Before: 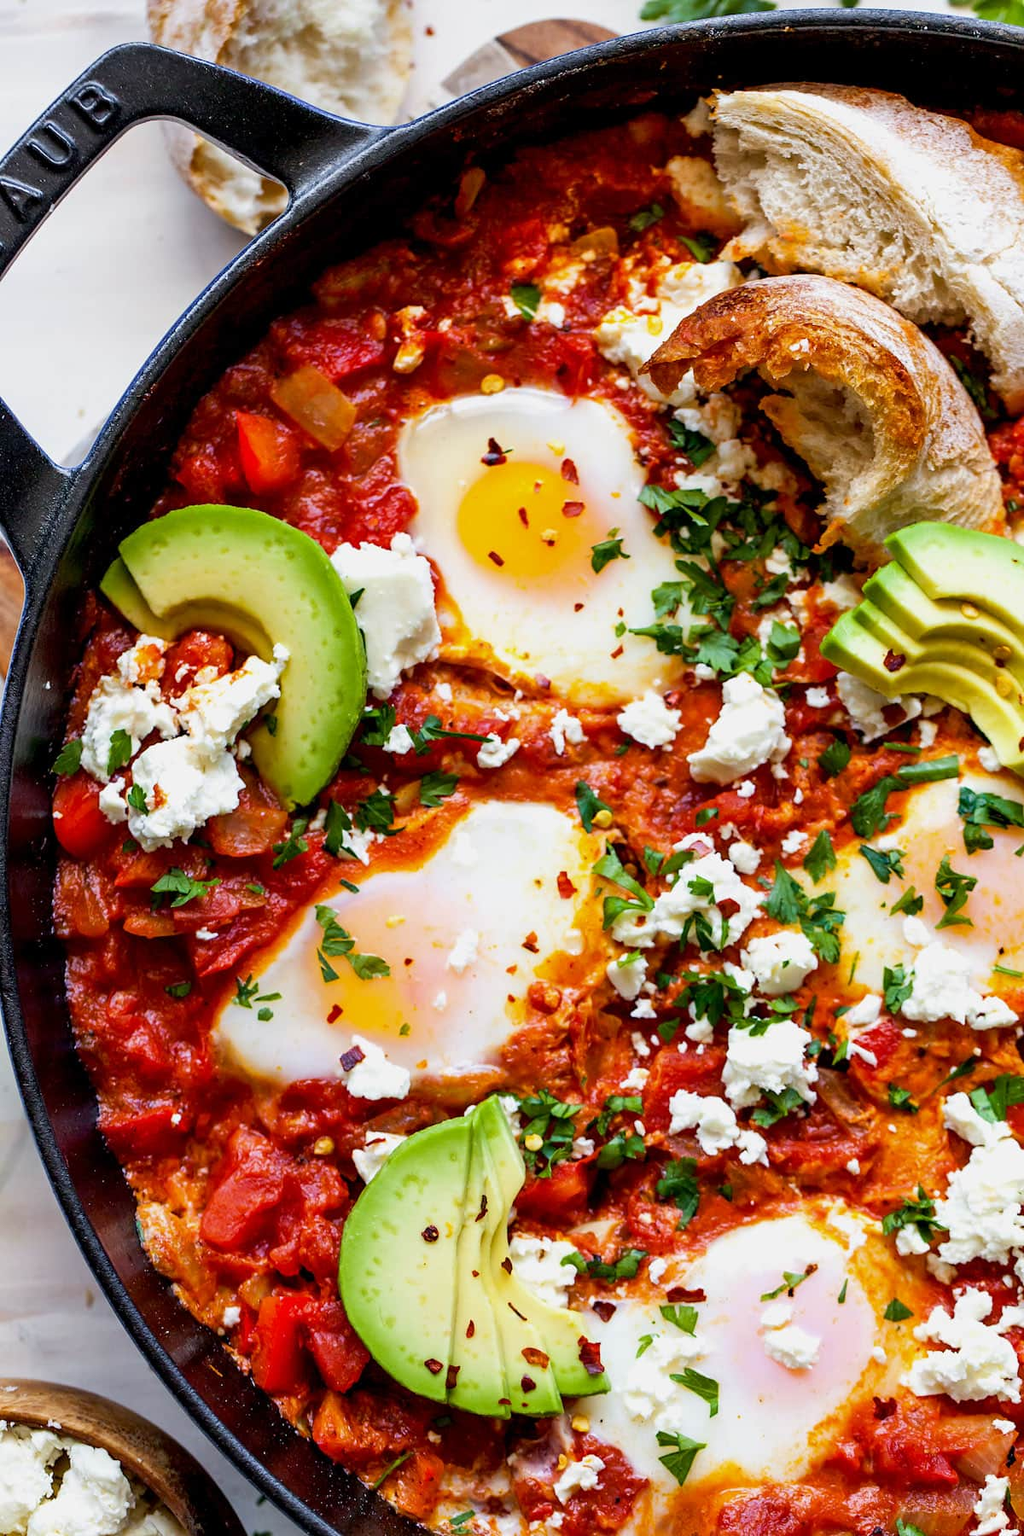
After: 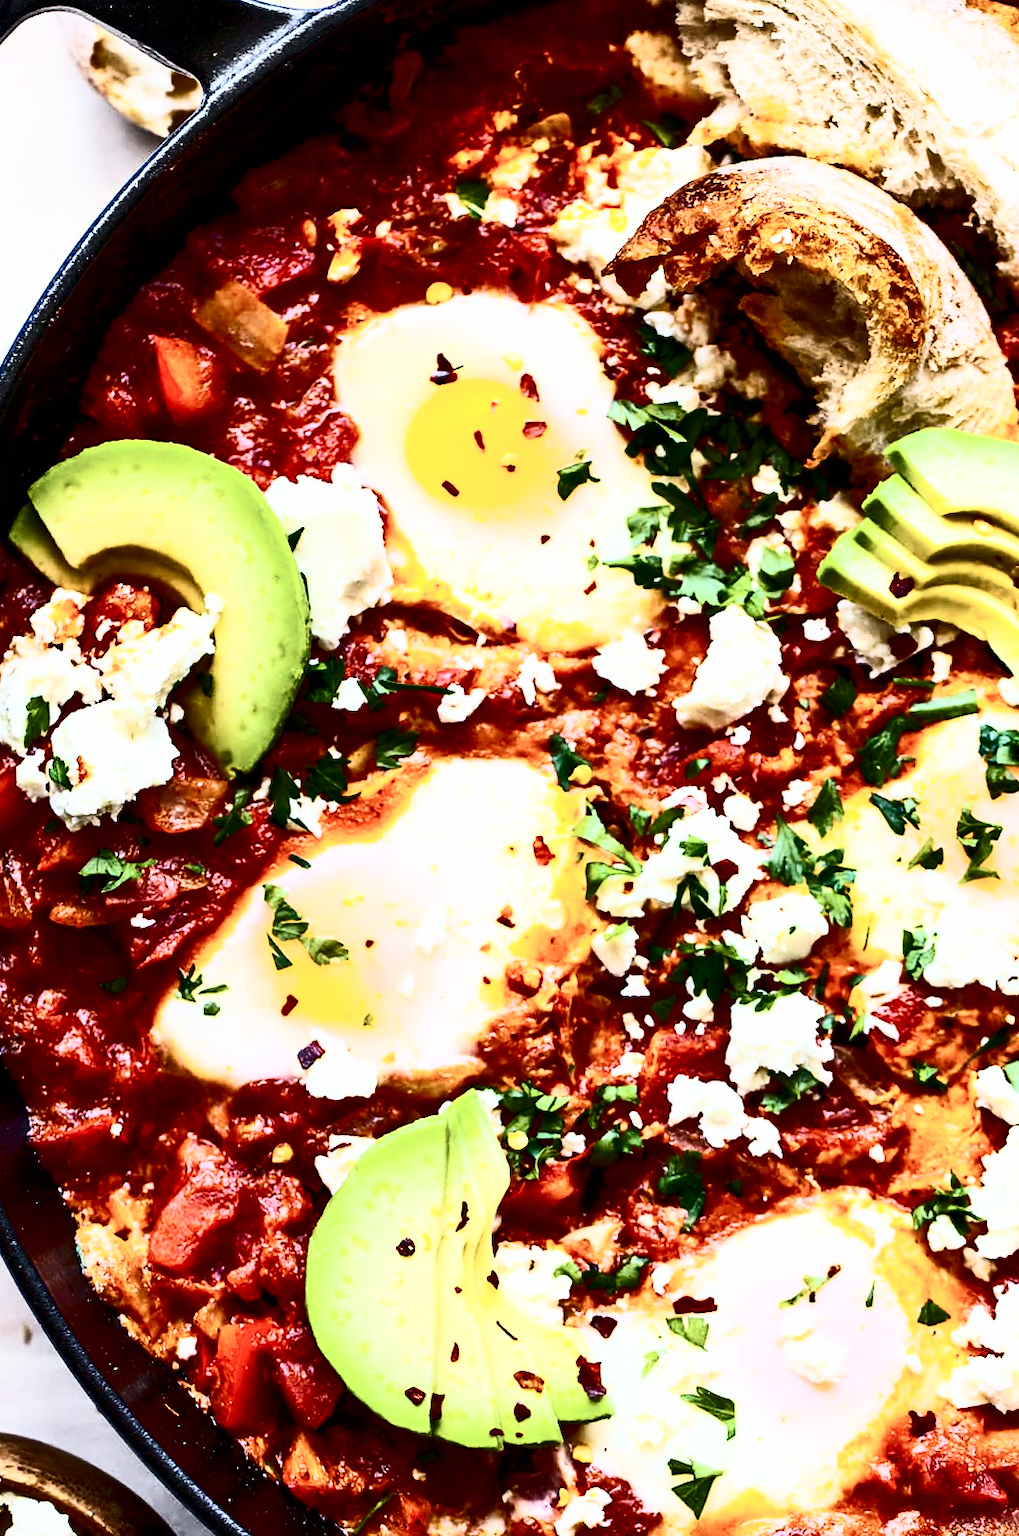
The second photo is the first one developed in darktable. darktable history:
crop and rotate: angle 2.2°, left 6.097%, top 5.682%
contrast brightness saturation: contrast 0.912, brightness 0.202
